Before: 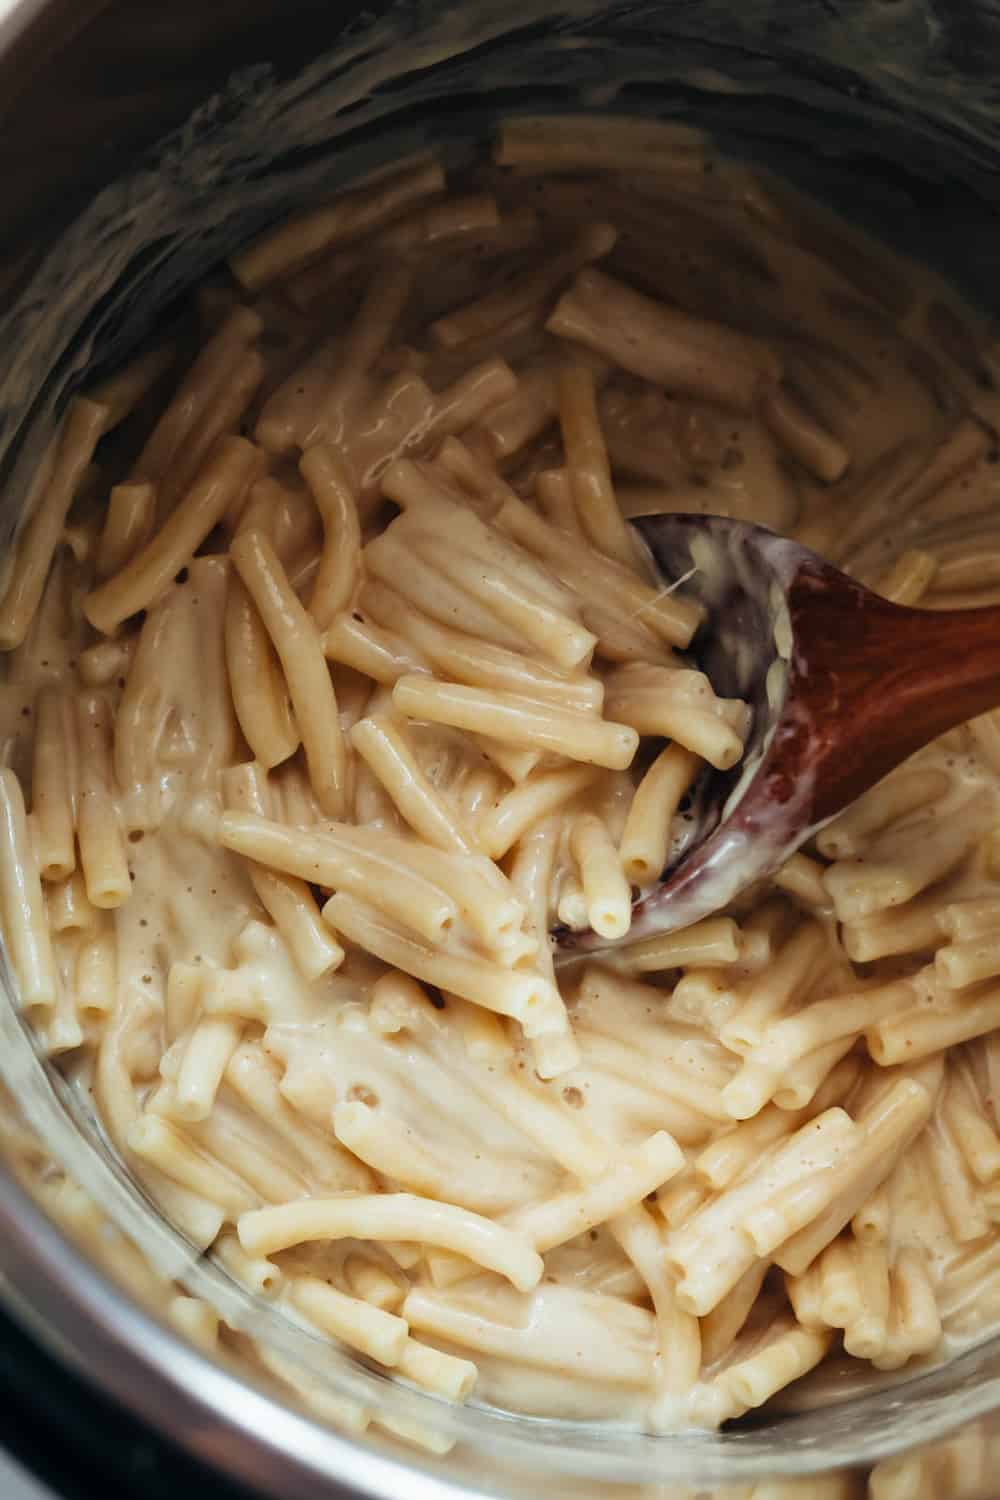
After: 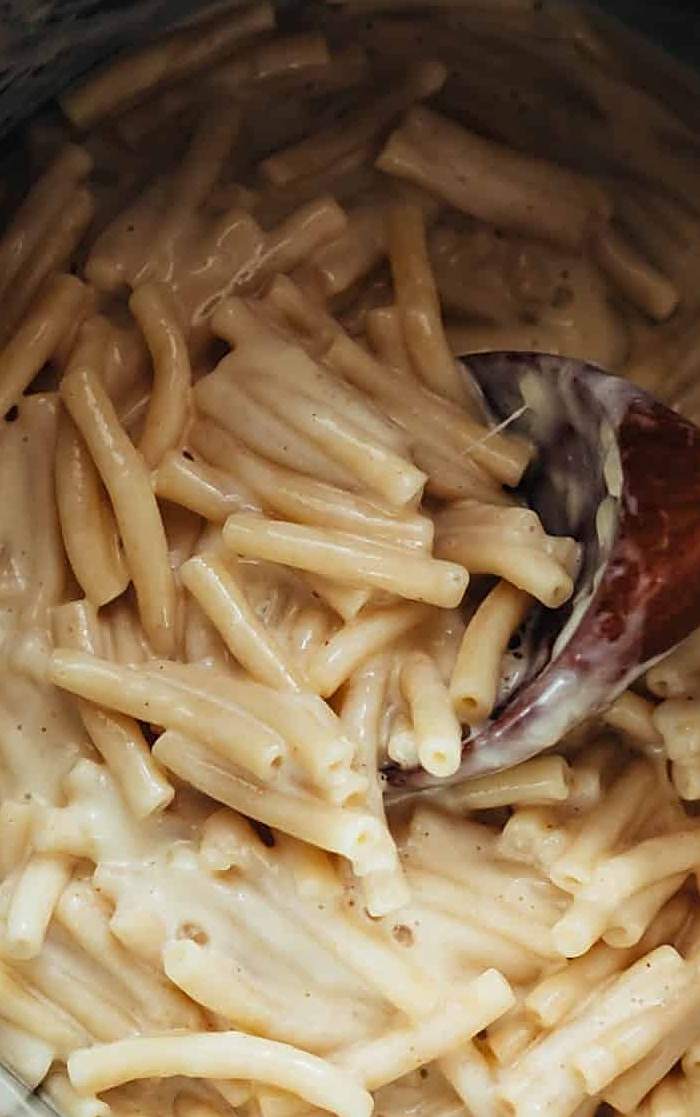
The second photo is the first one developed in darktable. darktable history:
crop and rotate: left 17.066%, top 10.828%, right 12.869%, bottom 14.677%
sharpen: on, module defaults
